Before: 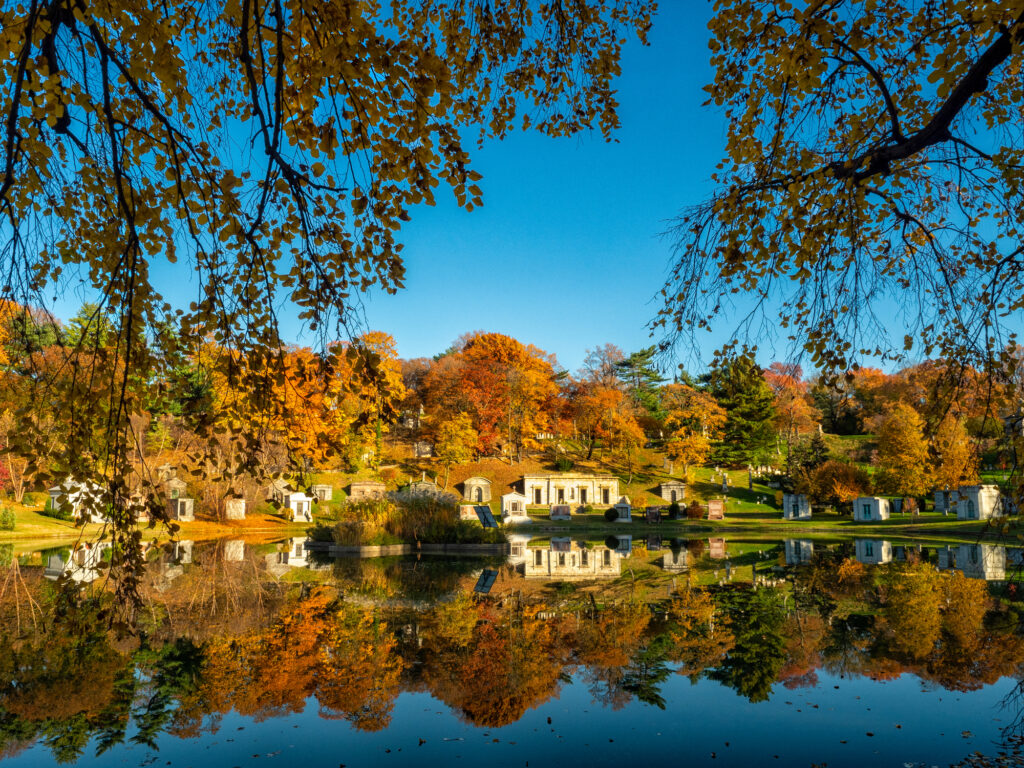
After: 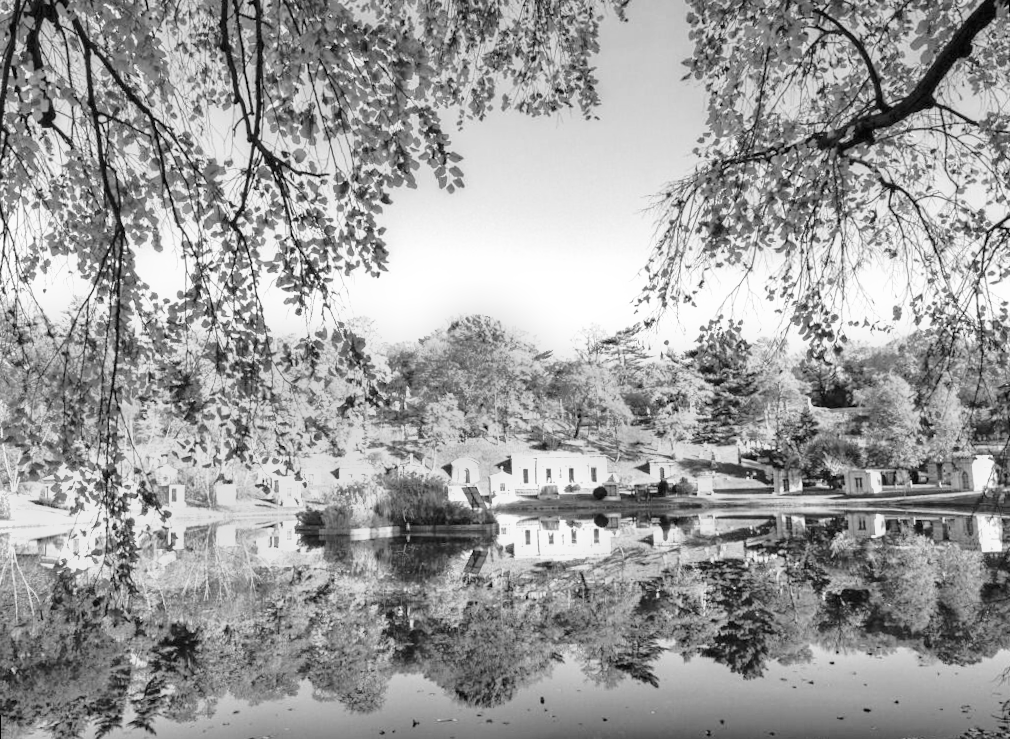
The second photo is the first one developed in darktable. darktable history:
rotate and perspective: rotation -1.32°, lens shift (horizontal) -0.031, crop left 0.015, crop right 0.985, crop top 0.047, crop bottom 0.982
base curve: curves: ch0 [(0, 0) (0.028, 0.03) (0.121, 0.232) (0.46, 0.748) (0.859, 0.968) (1, 1)], preserve colors none
monochrome: size 1
exposure: black level correction 0, exposure 1.45 EV, compensate exposure bias true, compensate highlight preservation false
shadows and highlights: on, module defaults
